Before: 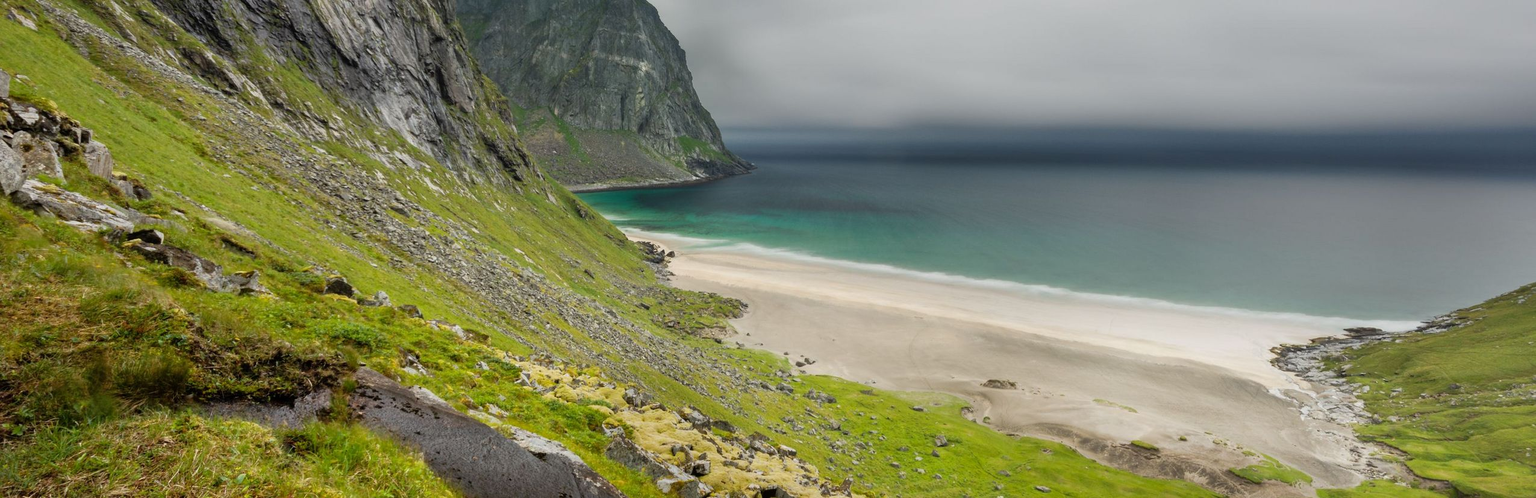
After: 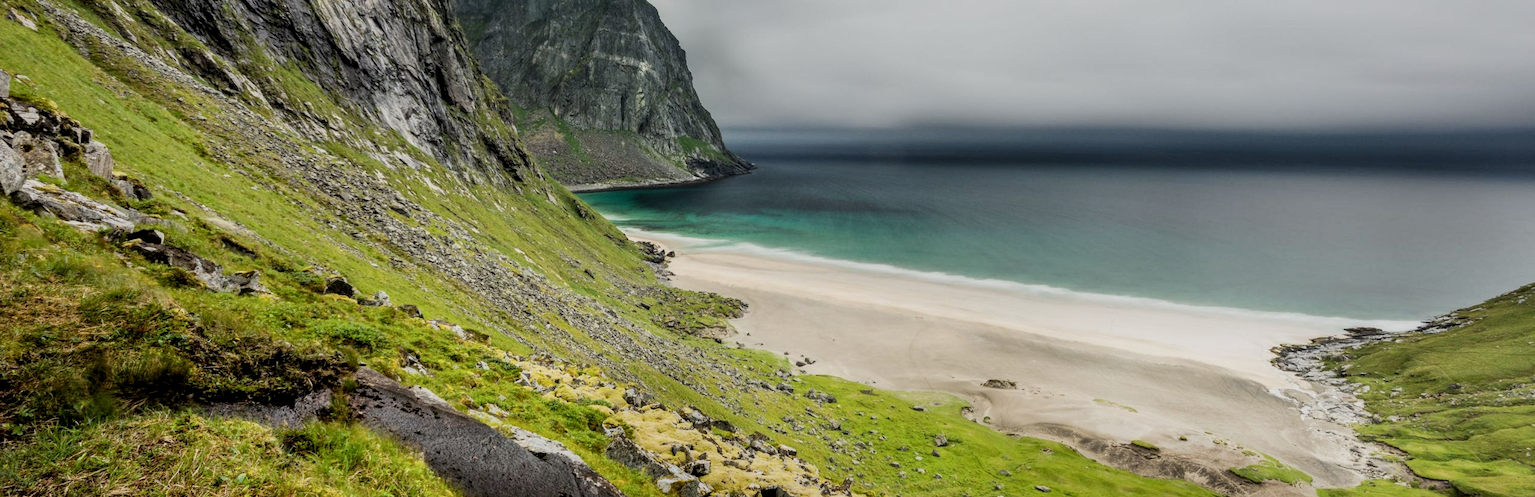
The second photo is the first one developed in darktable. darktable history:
filmic rgb: black relative exposure -7.5 EV, white relative exposure 5 EV, hardness 3.31, contrast 1.3, contrast in shadows safe
local contrast: on, module defaults
